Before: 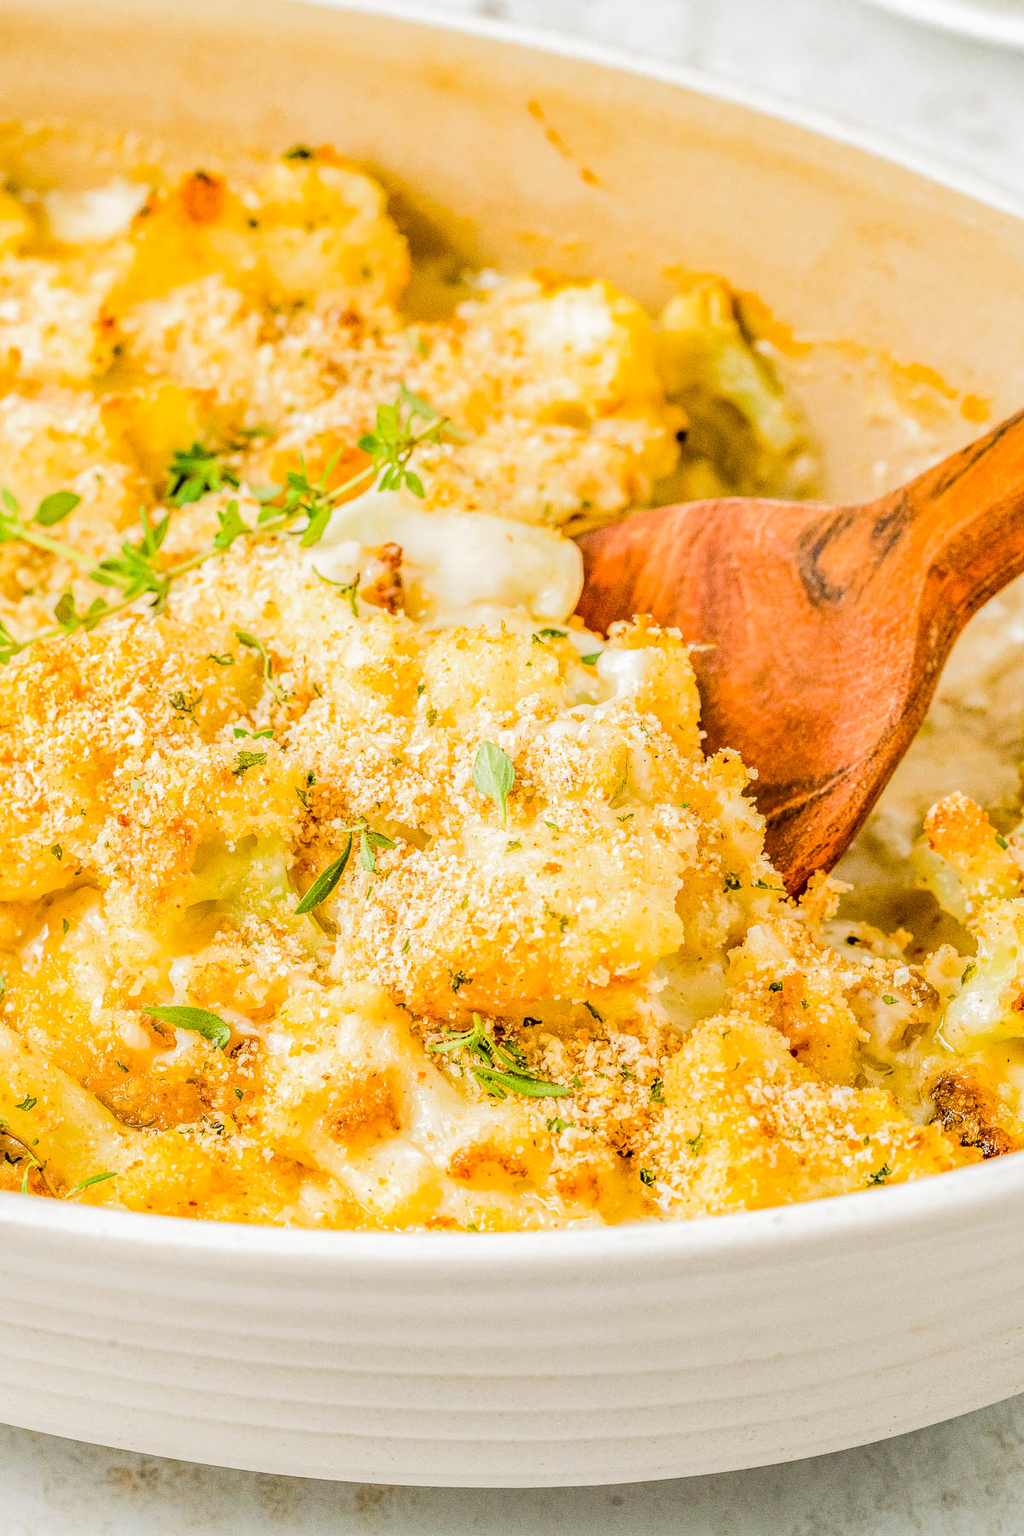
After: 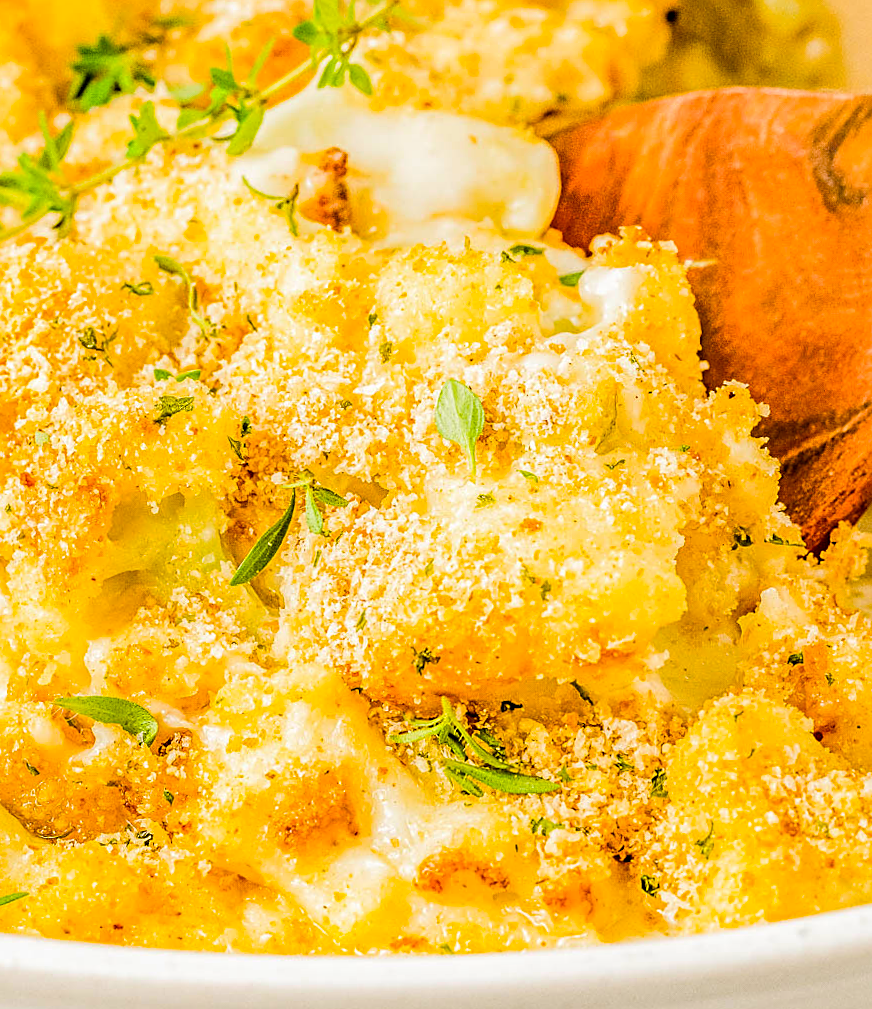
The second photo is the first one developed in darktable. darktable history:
color balance rgb: perceptual saturation grading › global saturation 20%, perceptual saturation grading › highlights -25%, perceptual saturation grading › shadows 25%, global vibrance 50%
rotate and perspective: rotation -1.17°, automatic cropping off
crop: left 11.123%, top 27.61%, right 18.3%, bottom 17.034%
sharpen: on, module defaults
